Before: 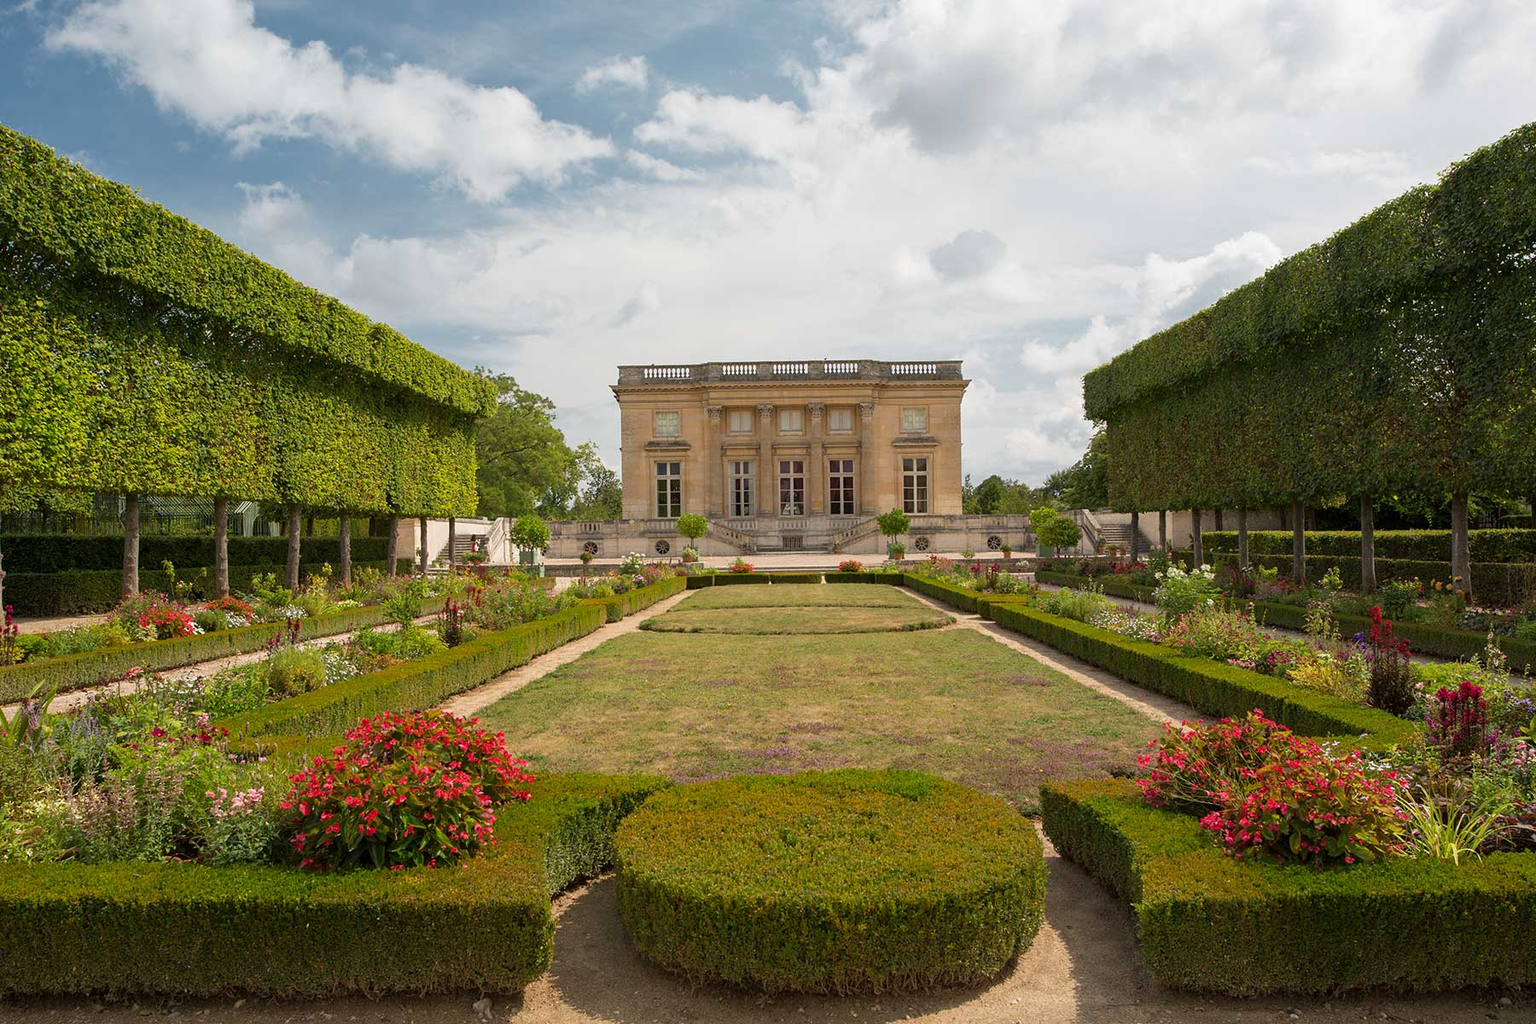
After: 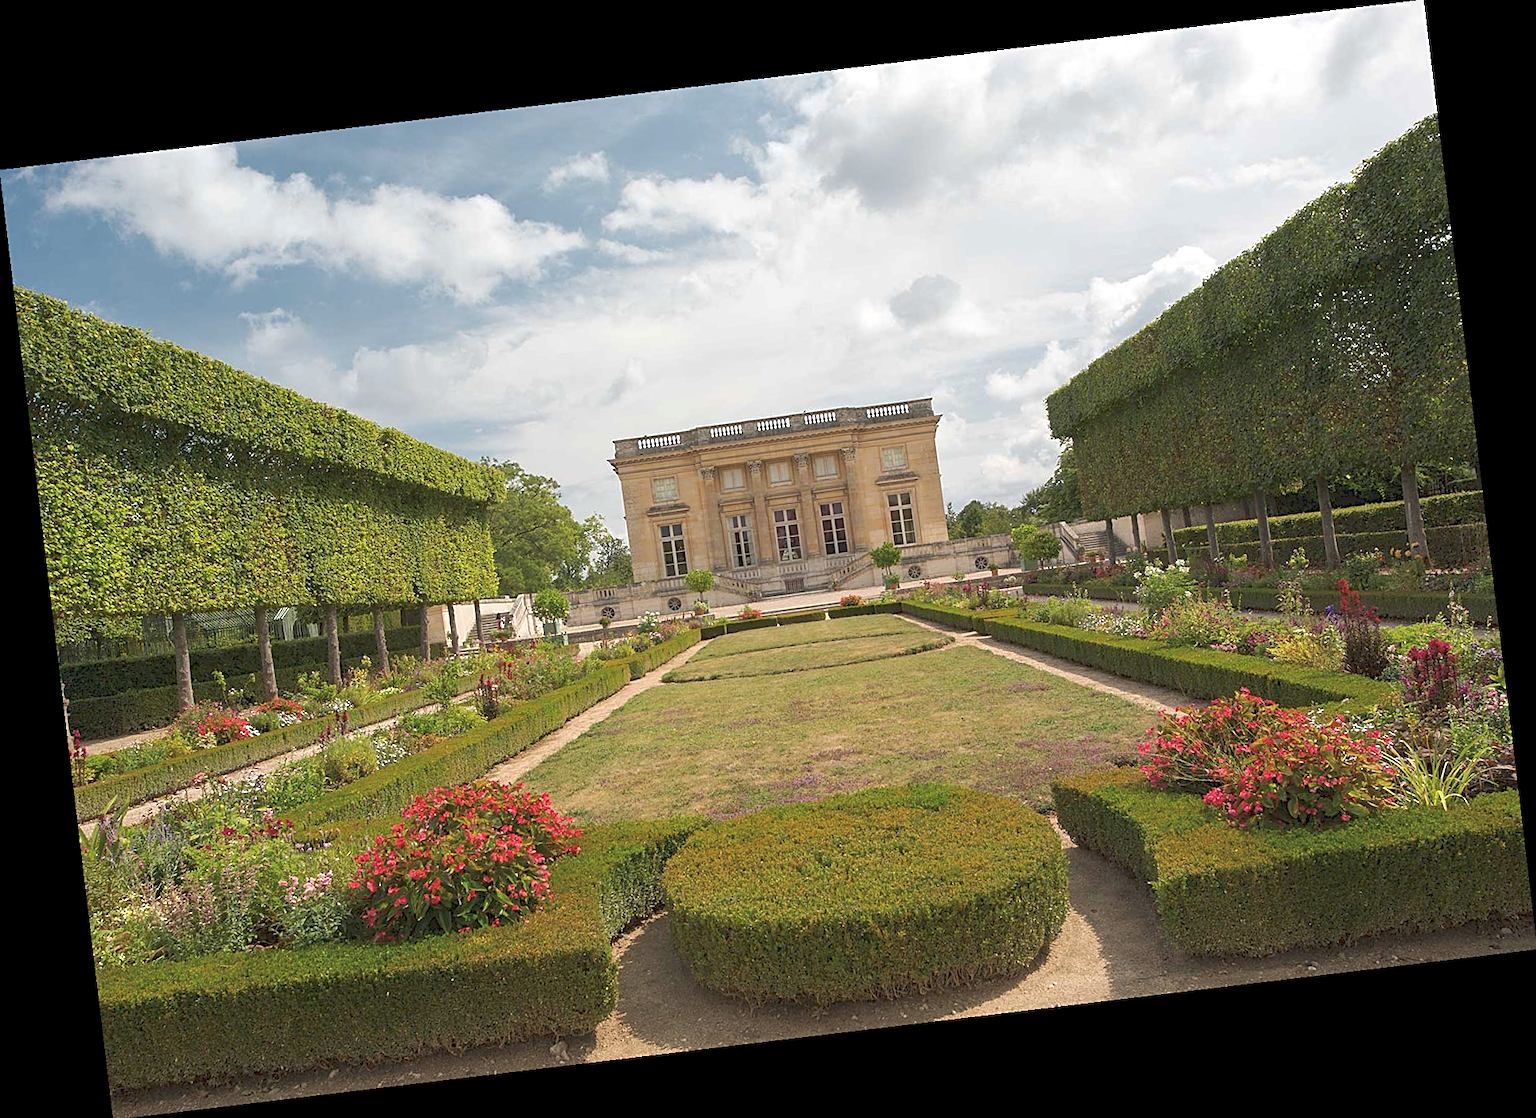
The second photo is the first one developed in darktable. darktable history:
rotate and perspective: rotation -6.83°, automatic cropping off
tone curve: curves: ch0 [(0, 0) (0.003, 0.125) (0.011, 0.139) (0.025, 0.155) (0.044, 0.174) (0.069, 0.192) (0.1, 0.211) (0.136, 0.234) (0.177, 0.262) (0.224, 0.296) (0.277, 0.337) (0.335, 0.385) (0.399, 0.436) (0.468, 0.5) (0.543, 0.573) (0.623, 0.644) (0.709, 0.713) (0.801, 0.791) (0.898, 0.881) (1, 1)], preserve colors none
exposure: exposure 0.2 EV, compensate highlight preservation false
sharpen: on, module defaults
